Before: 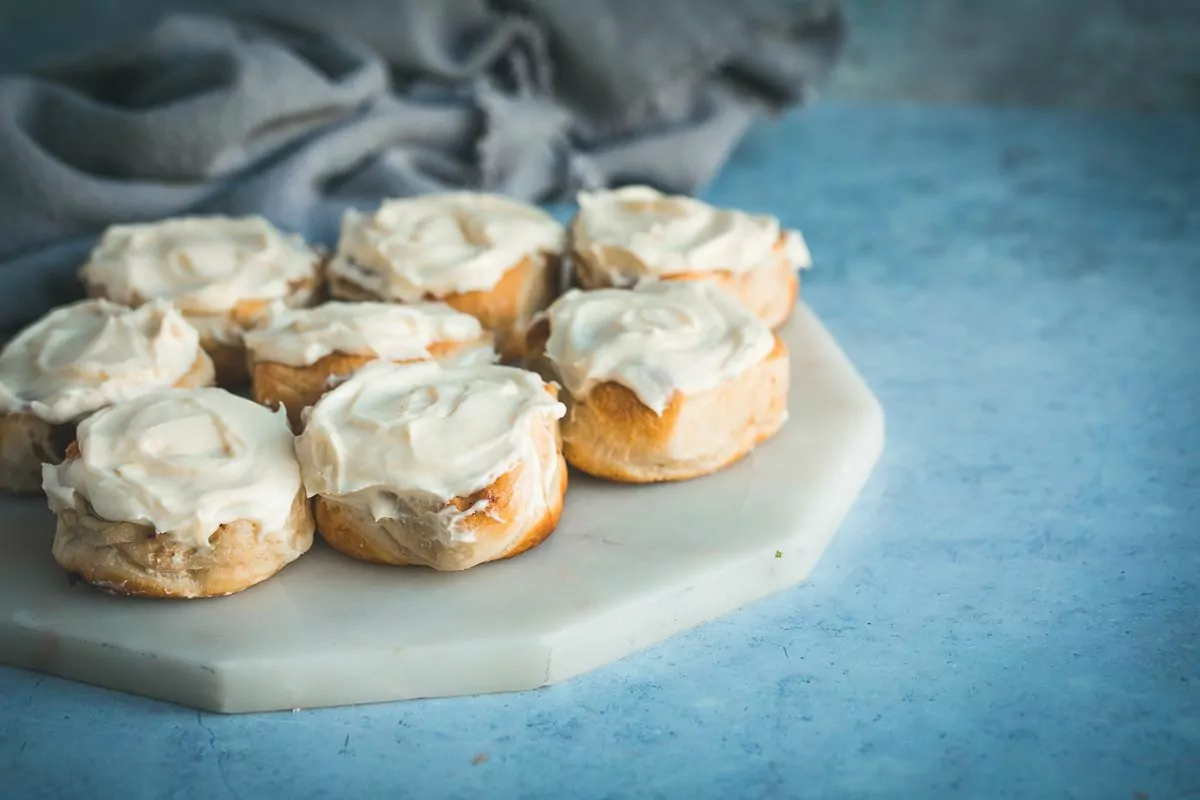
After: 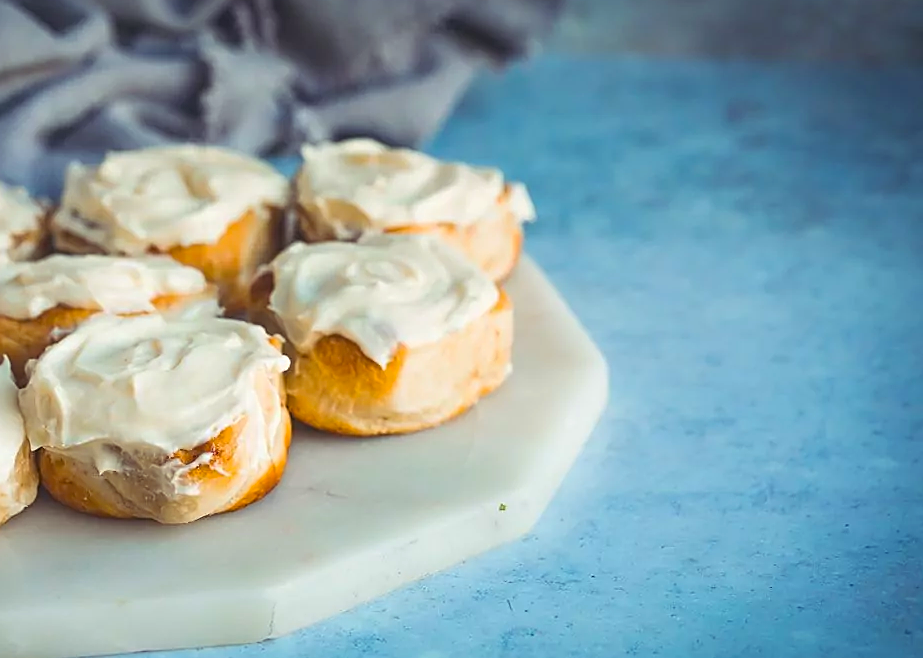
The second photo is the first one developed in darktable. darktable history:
color balance rgb: shadows lift › chroma 6.402%, shadows lift › hue 303.06°, global offset › luminance 0.233%, perceptual saturation grading › global saturation 29.97%
sharpen: on, module defaults
crop: left 23.05%, top 5.888%, bottom 11.785%
